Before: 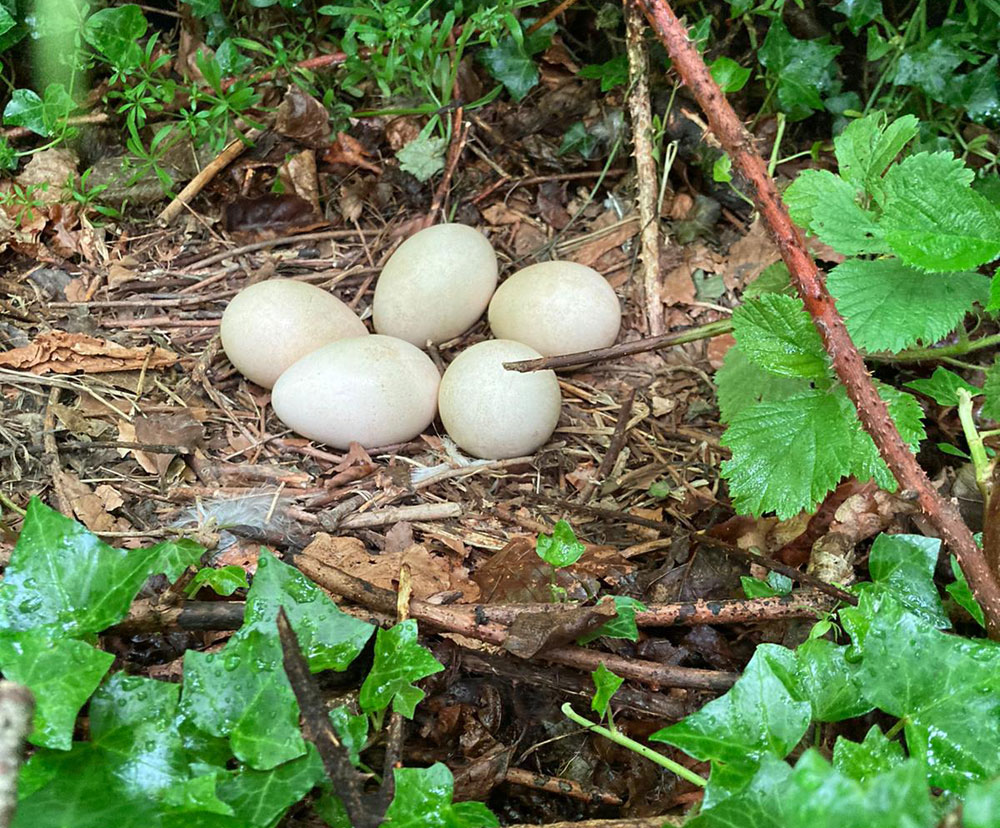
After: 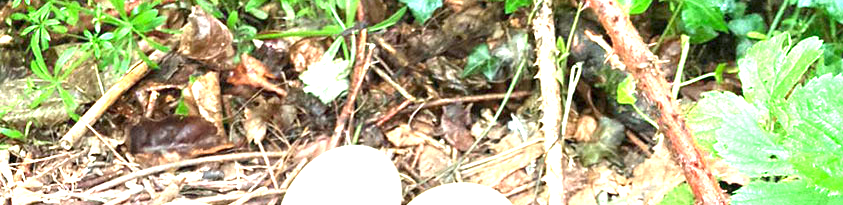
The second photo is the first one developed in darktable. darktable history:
exposure: exposure 2.017 EV, compensate highlight preservation false
crop and rotate: left 9.637%, top 9.512%, right 5.992%, bottom 65.624%
